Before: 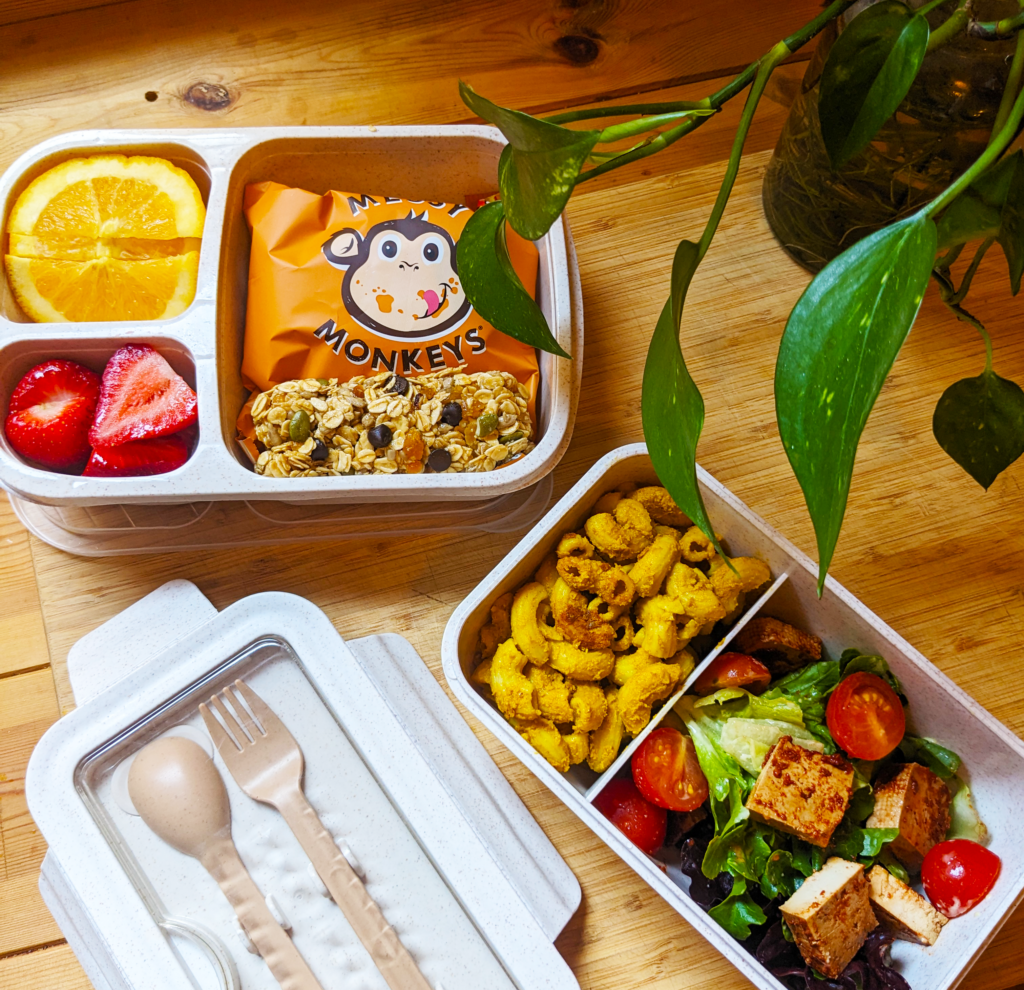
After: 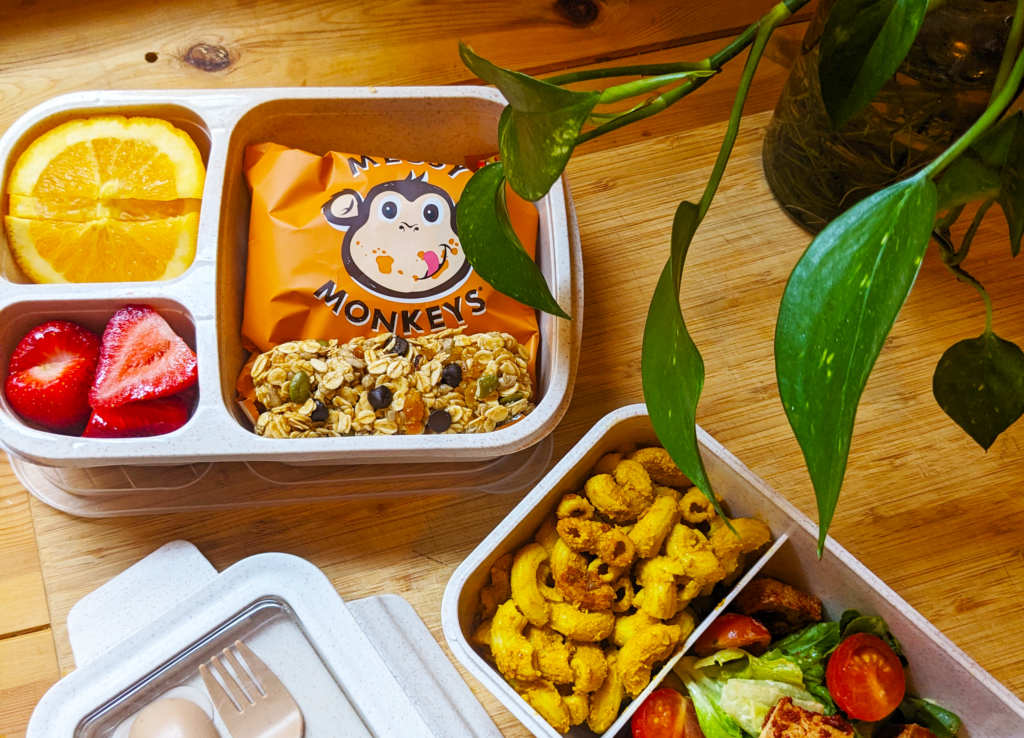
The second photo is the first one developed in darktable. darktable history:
crop: top 4.002%, bottom 21.362%
